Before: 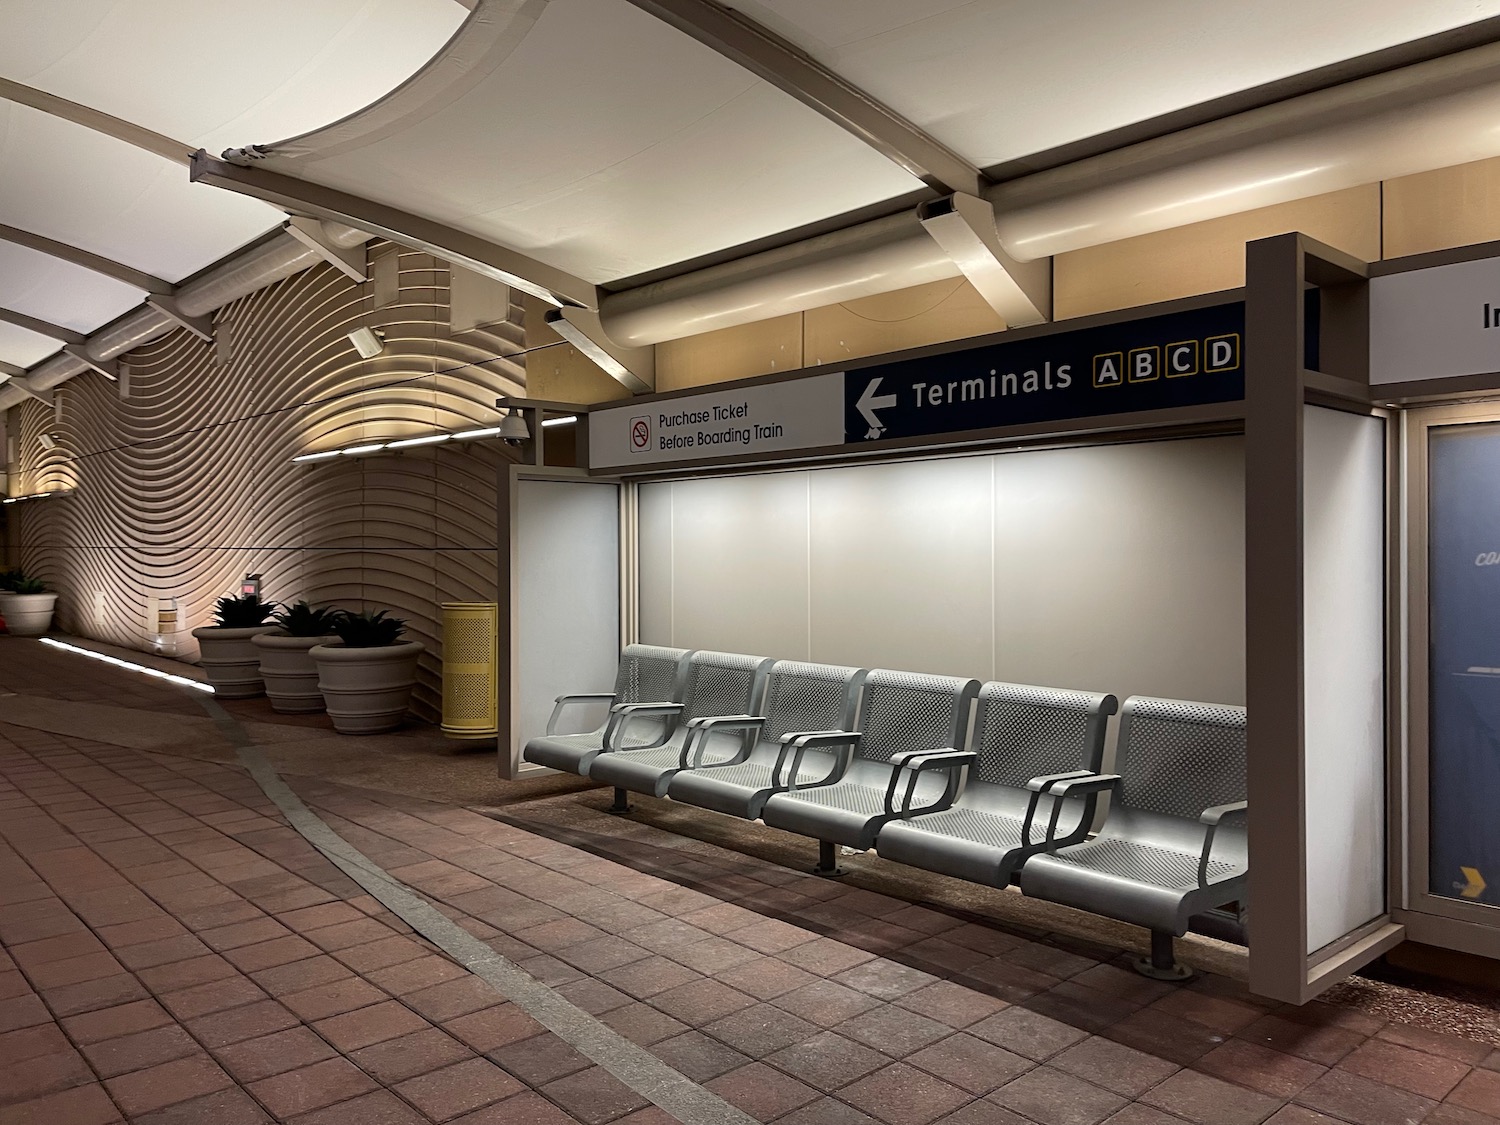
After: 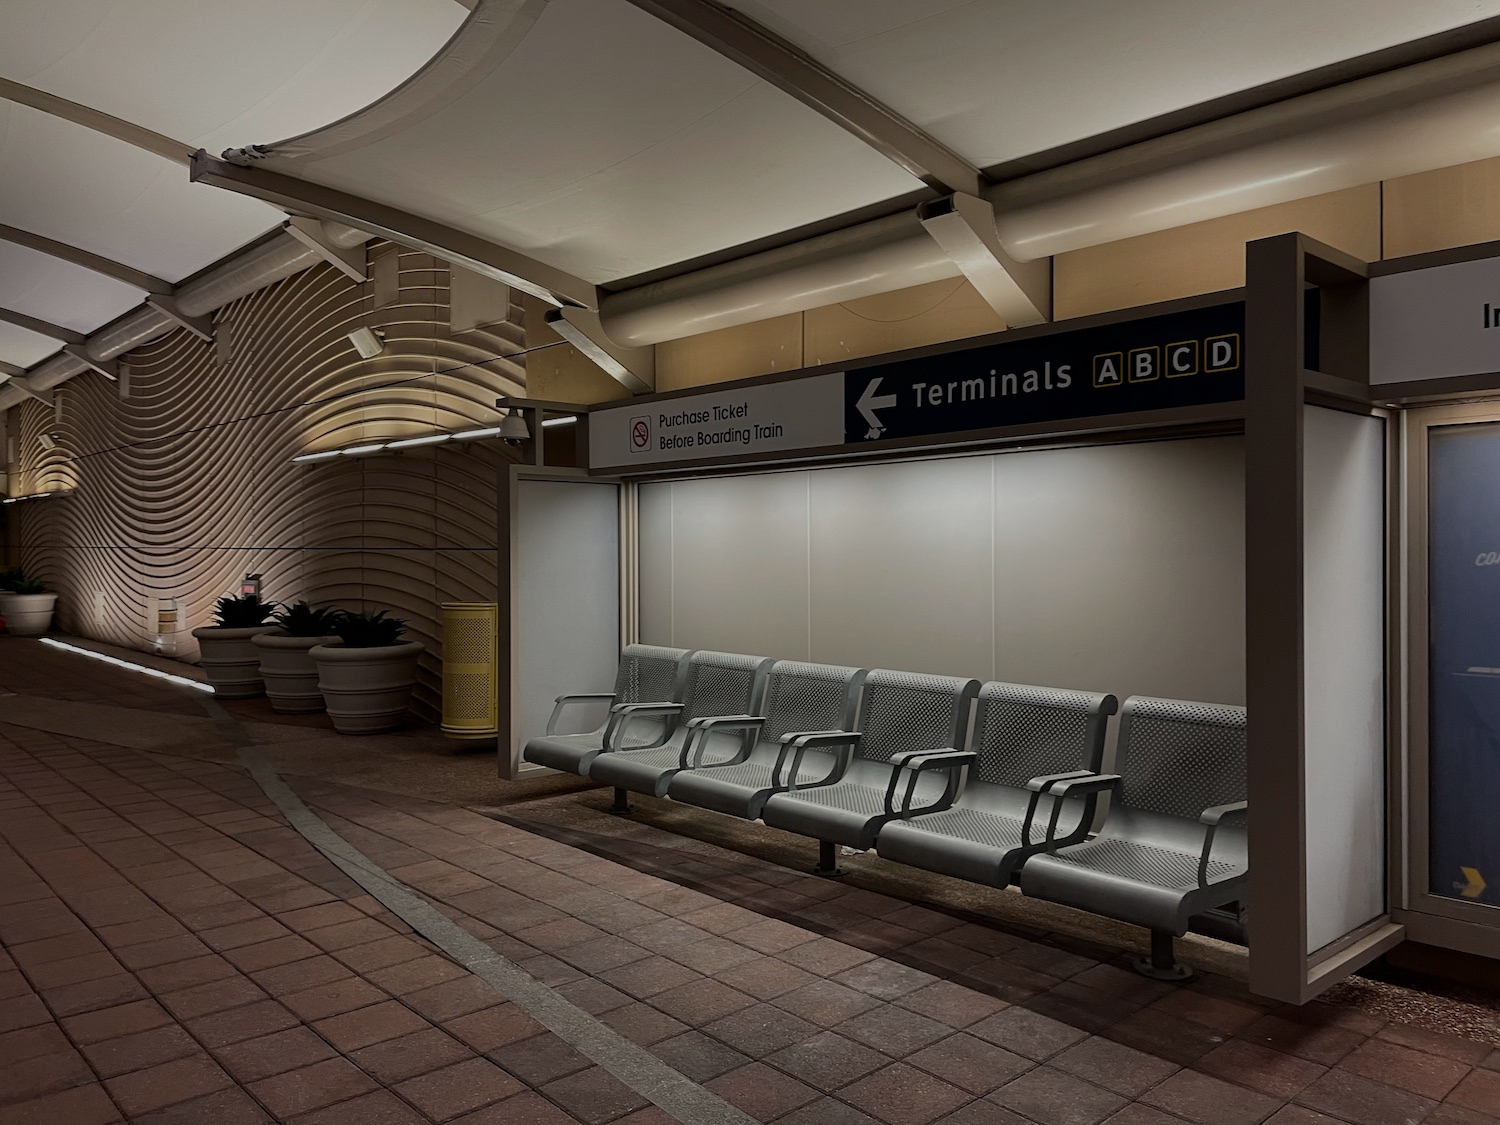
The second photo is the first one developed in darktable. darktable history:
exposure: exposure -1 EV, compensate highlight preservation false
